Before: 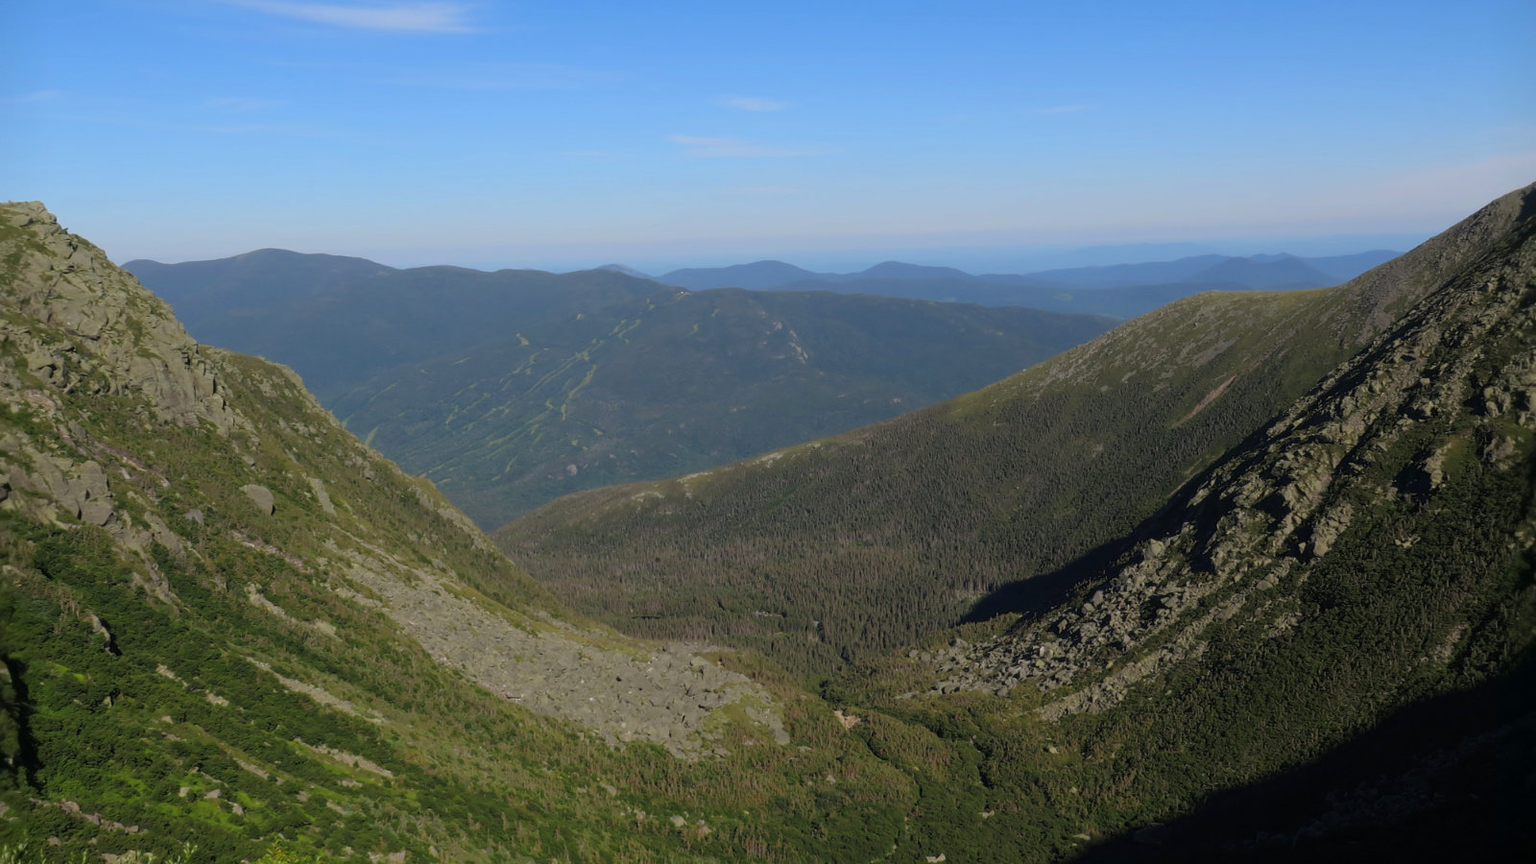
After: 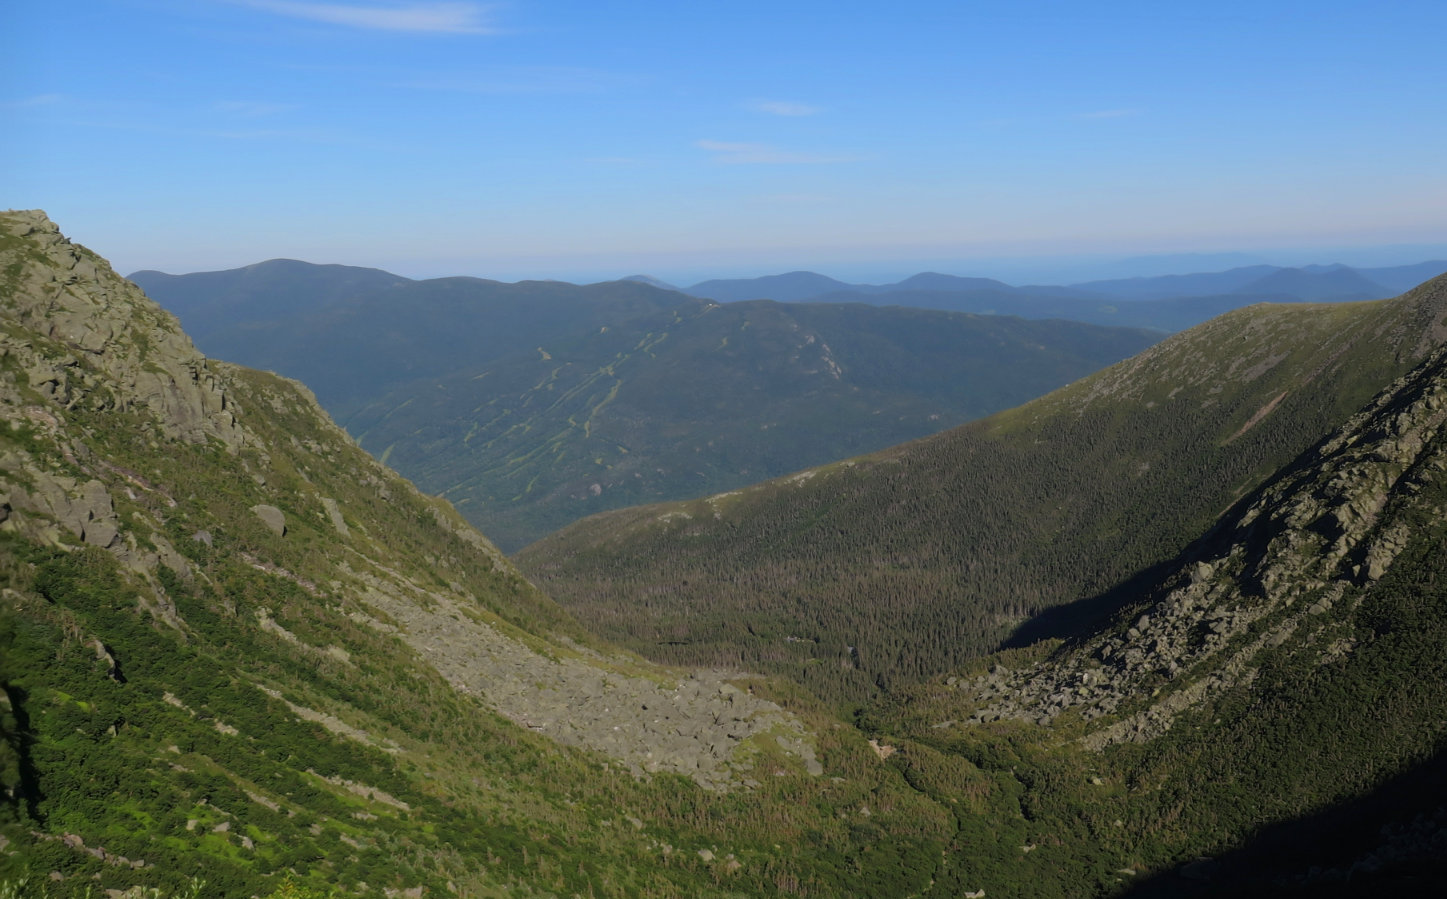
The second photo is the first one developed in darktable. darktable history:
crop: right 9.509%, bottom 0.031%
white balance: red 1, blue 1
